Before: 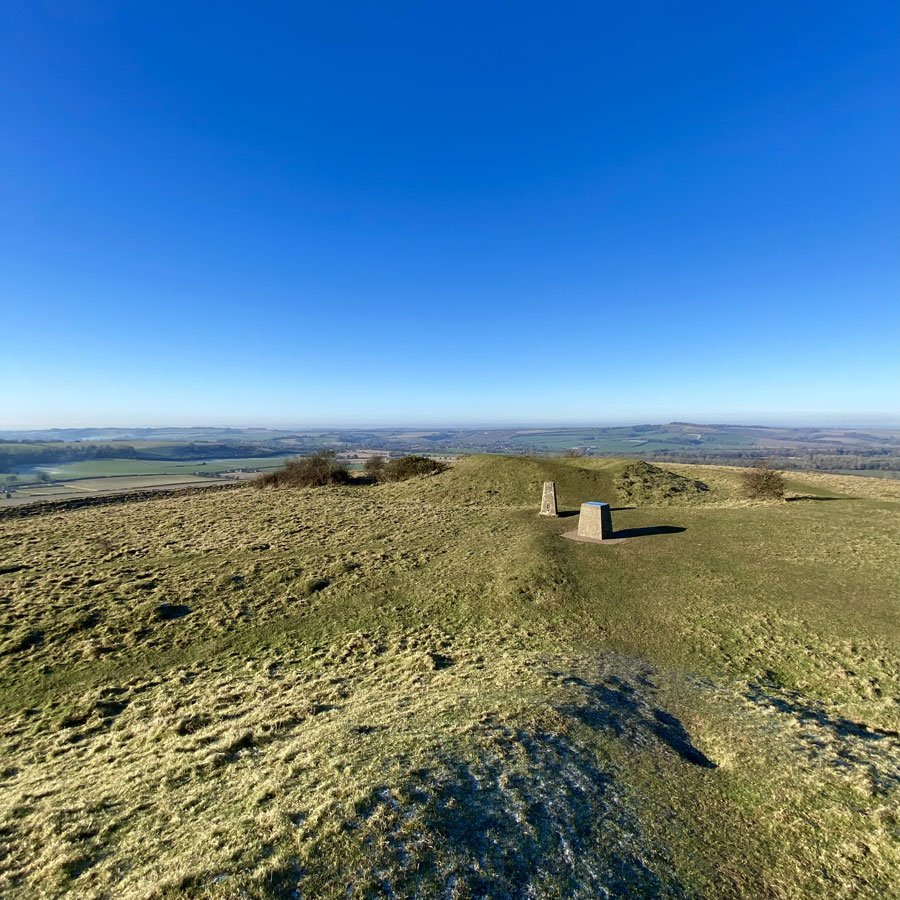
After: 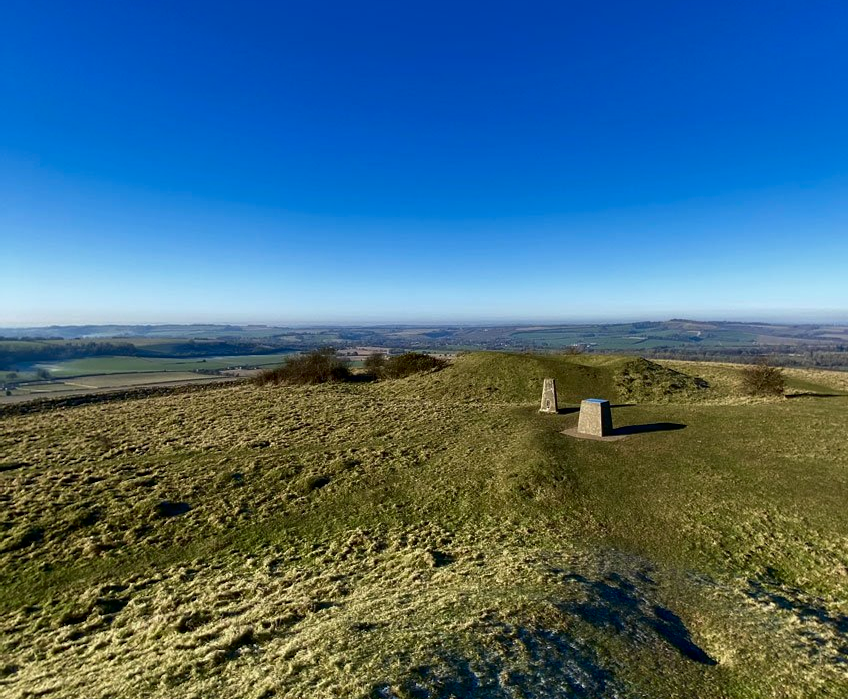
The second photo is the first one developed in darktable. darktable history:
crop and rotate: angle 0.048°, top 11.512%, right 5.692%, bottom 10.747%
contrast brightness saturation: brightness -0.204, saturation 0.075
